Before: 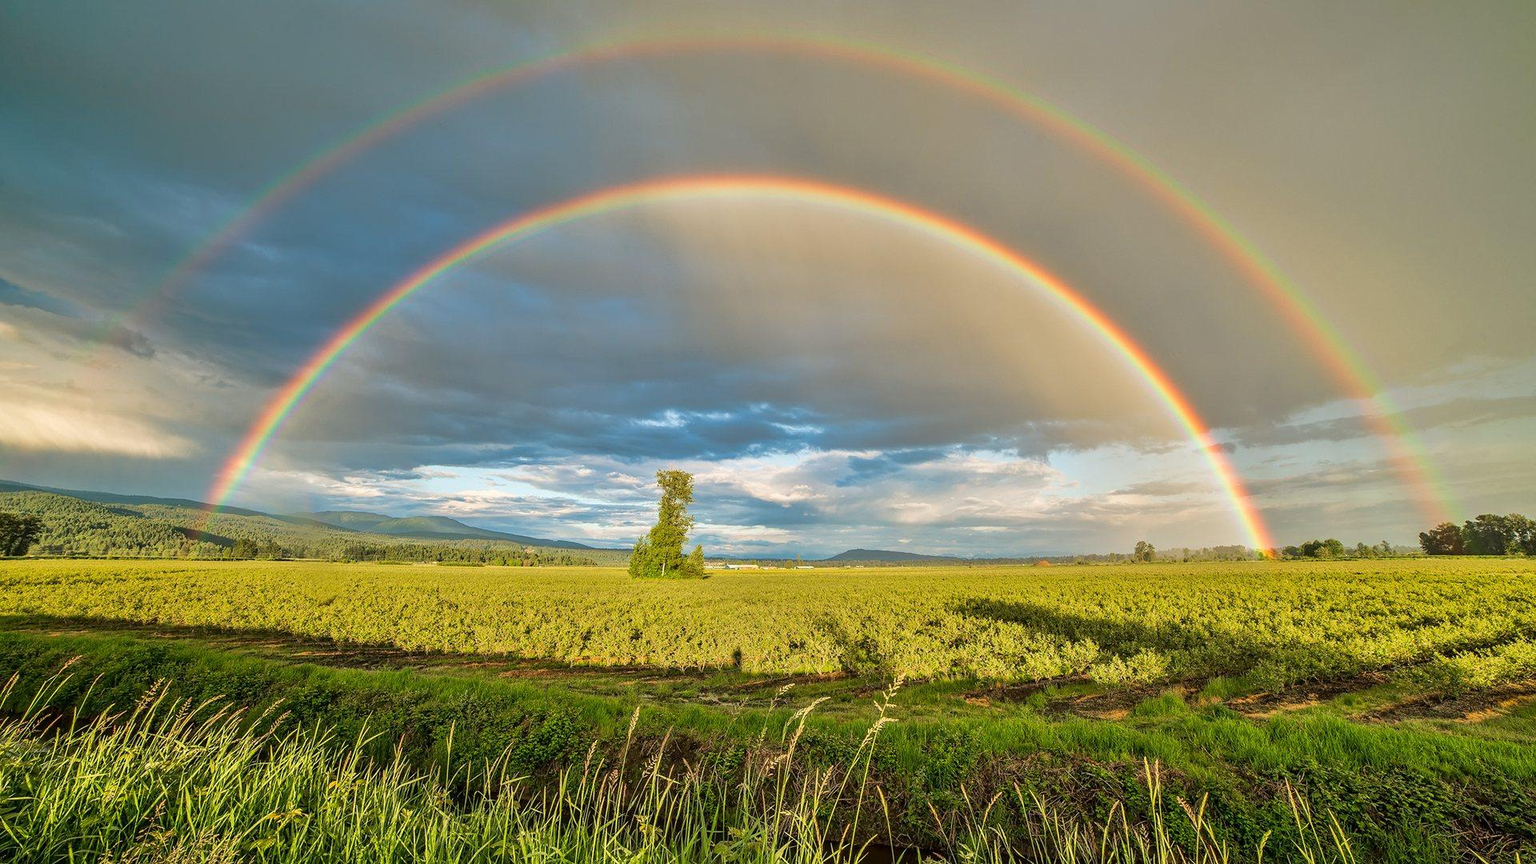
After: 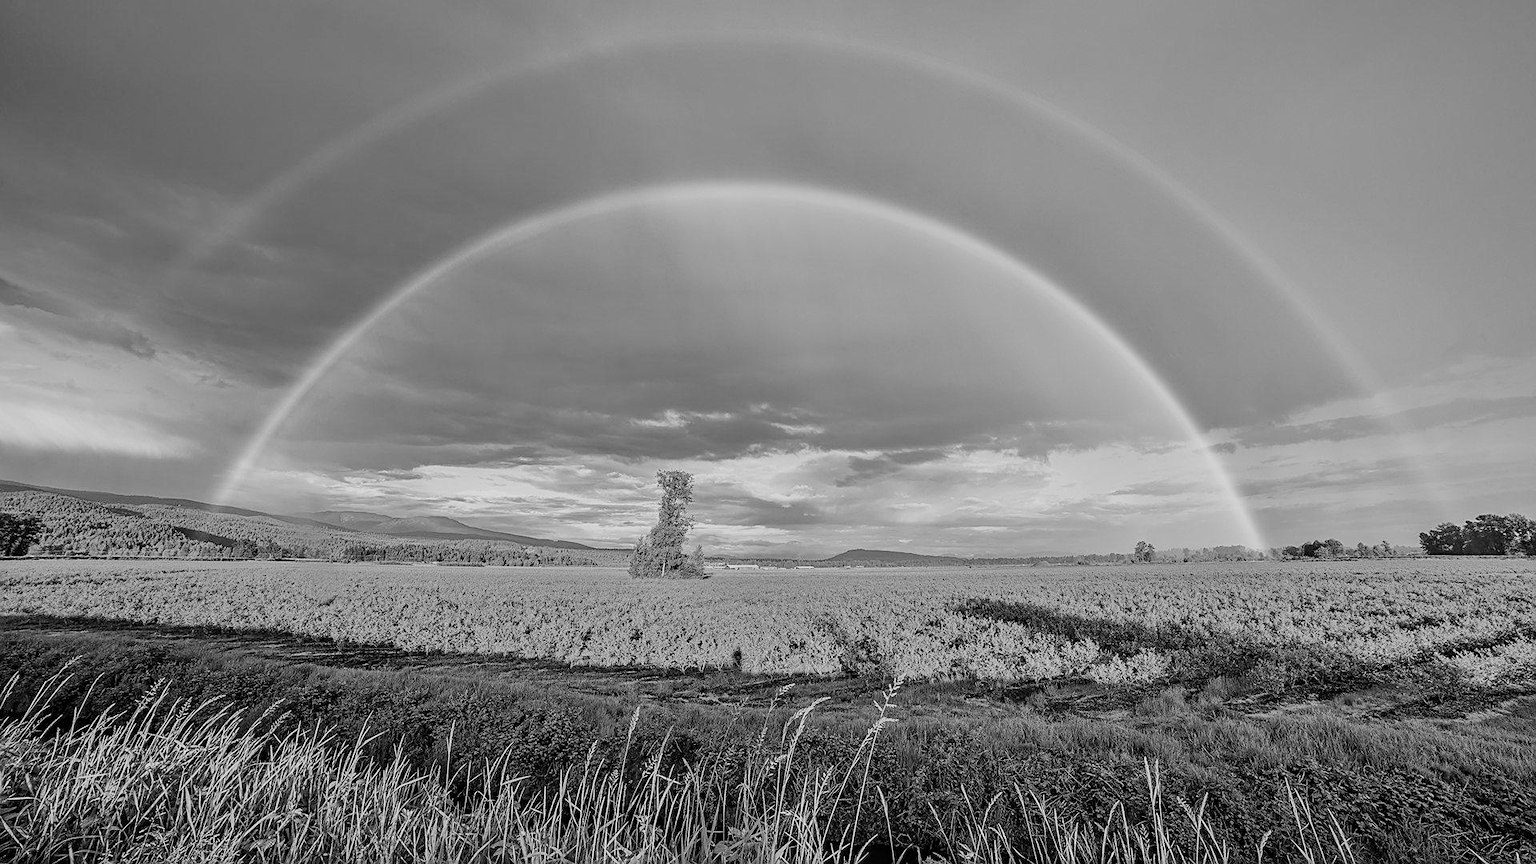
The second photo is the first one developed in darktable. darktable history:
color balance rgb: perceptual saturation grading › global saturation 8.89%, saturation formula JzAzBz (2021)
monochrome: a 16.06, b 15.48, size 1
filmic rgb: black relative exposure -7.65 EV, white relative exposure 4.56 EV, hardness 3.61
levels: mode automatic, gray 50.8%
sharpen: on, module defaults
